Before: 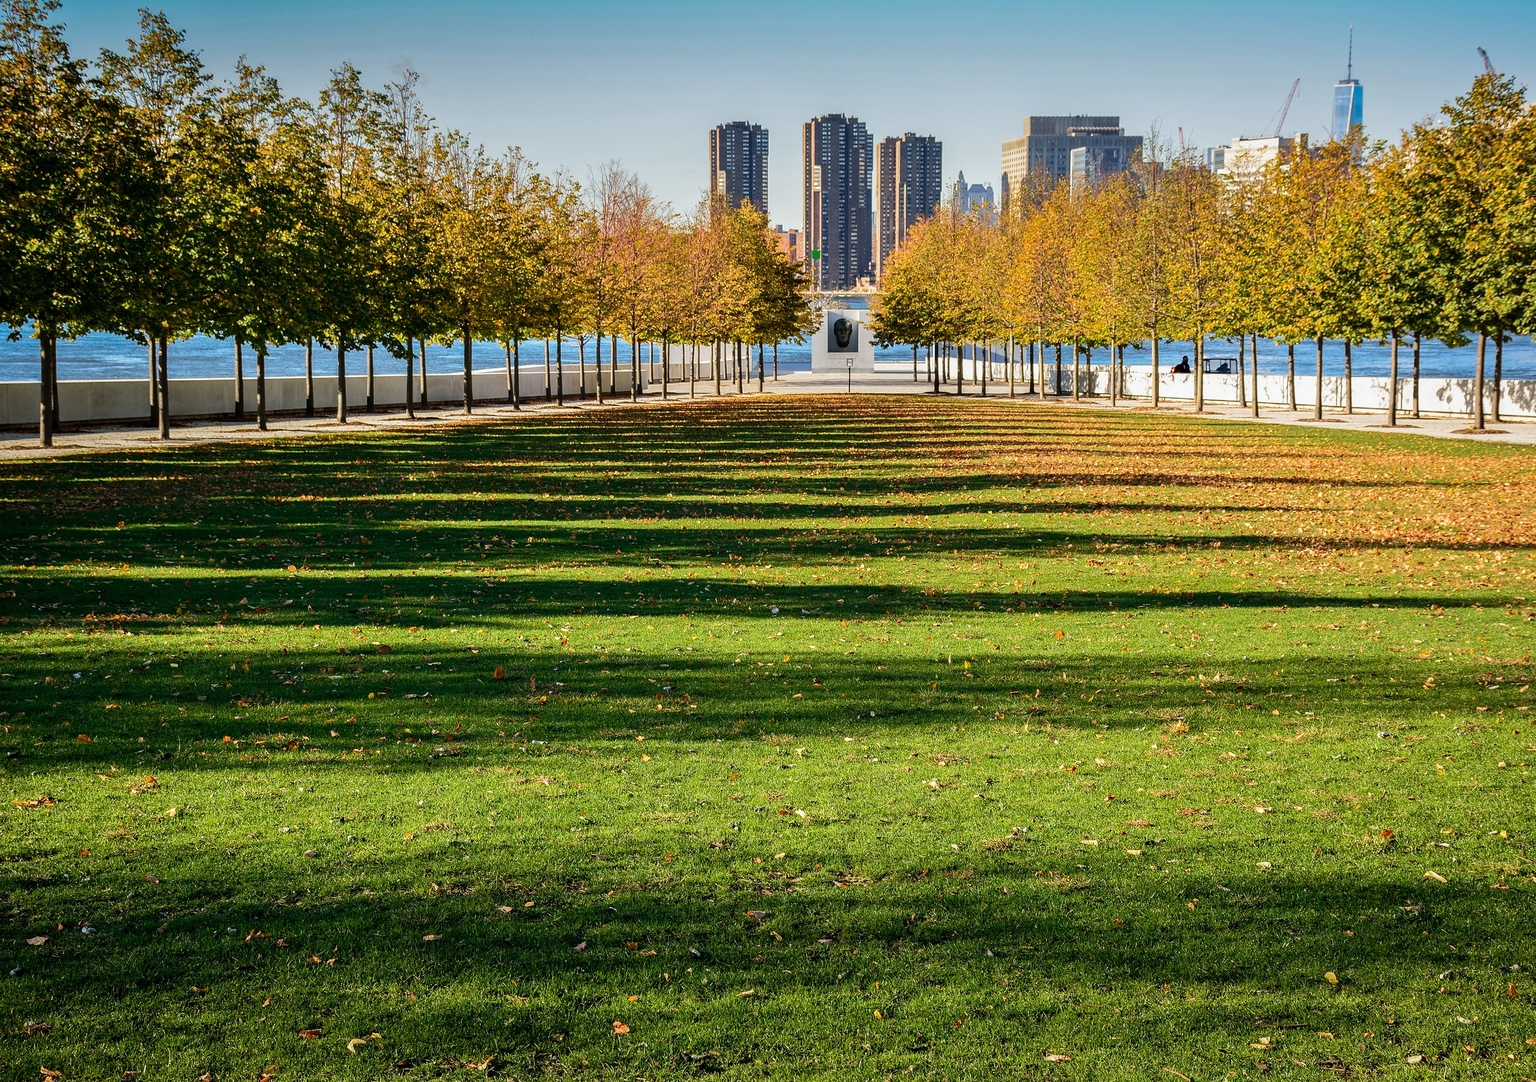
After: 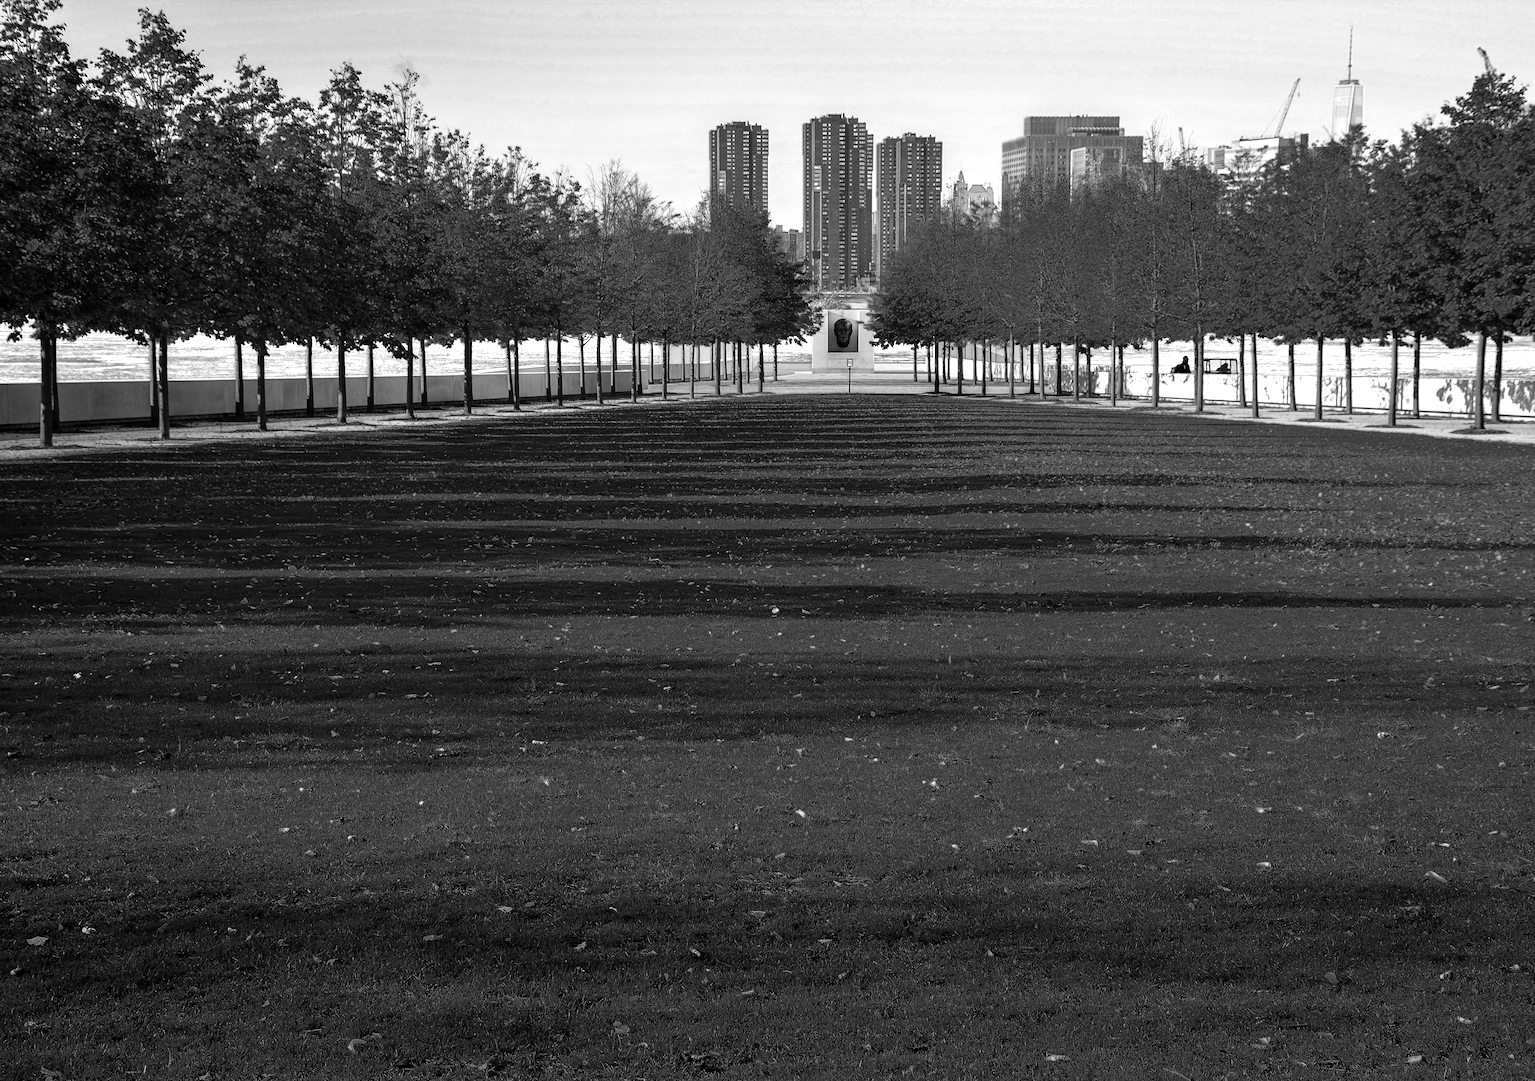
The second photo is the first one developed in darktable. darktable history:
color calibration: illuminant as shot in camera, x 0.358, y 0.373, temperature 4628.91 K
white balance: red 1, blue 1
color zones: curves: ch0 [(0.287, 0.048) (0.493, 0.484) (0.737, 0.816)]; ch1 [(0, 0) (0.143, 0) (0.286, 0) (0.429, 0) (0.571, 0) (0.714, 0) (0.857, 0)]
